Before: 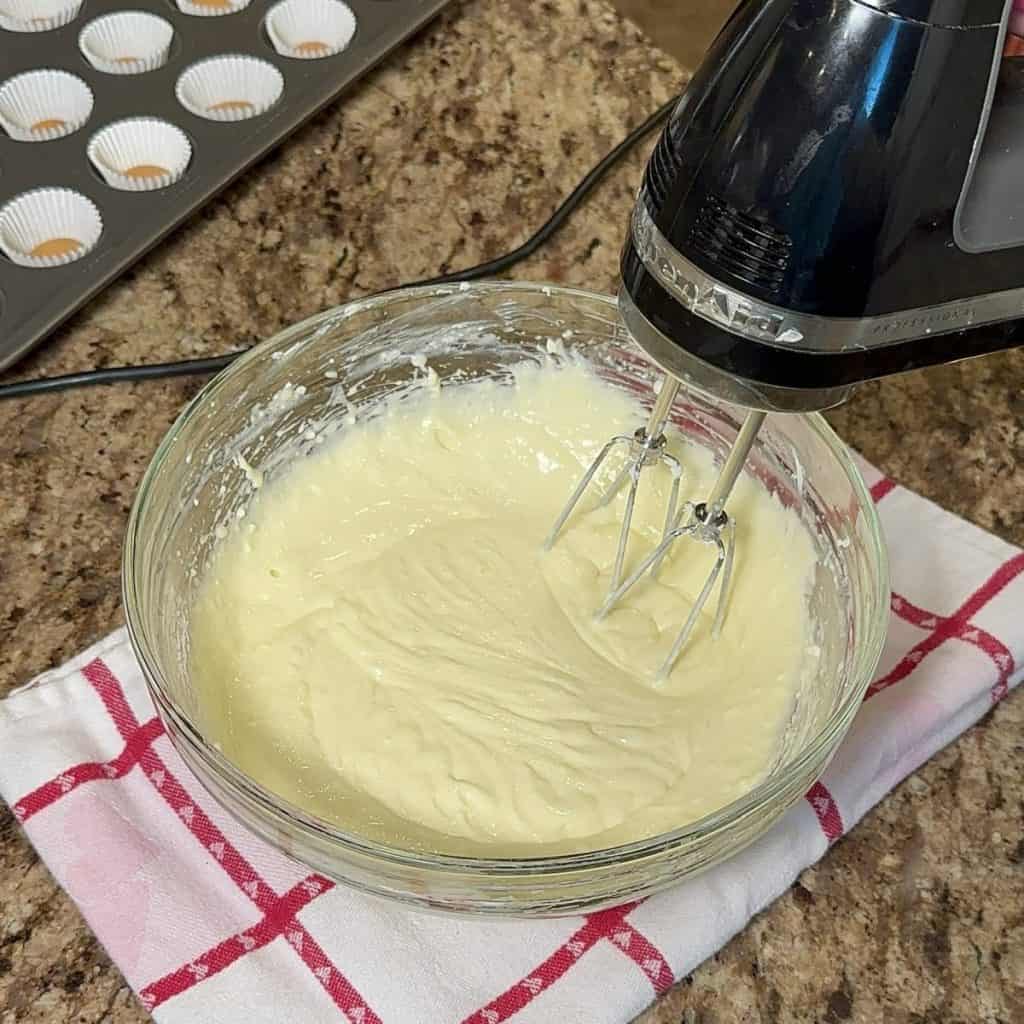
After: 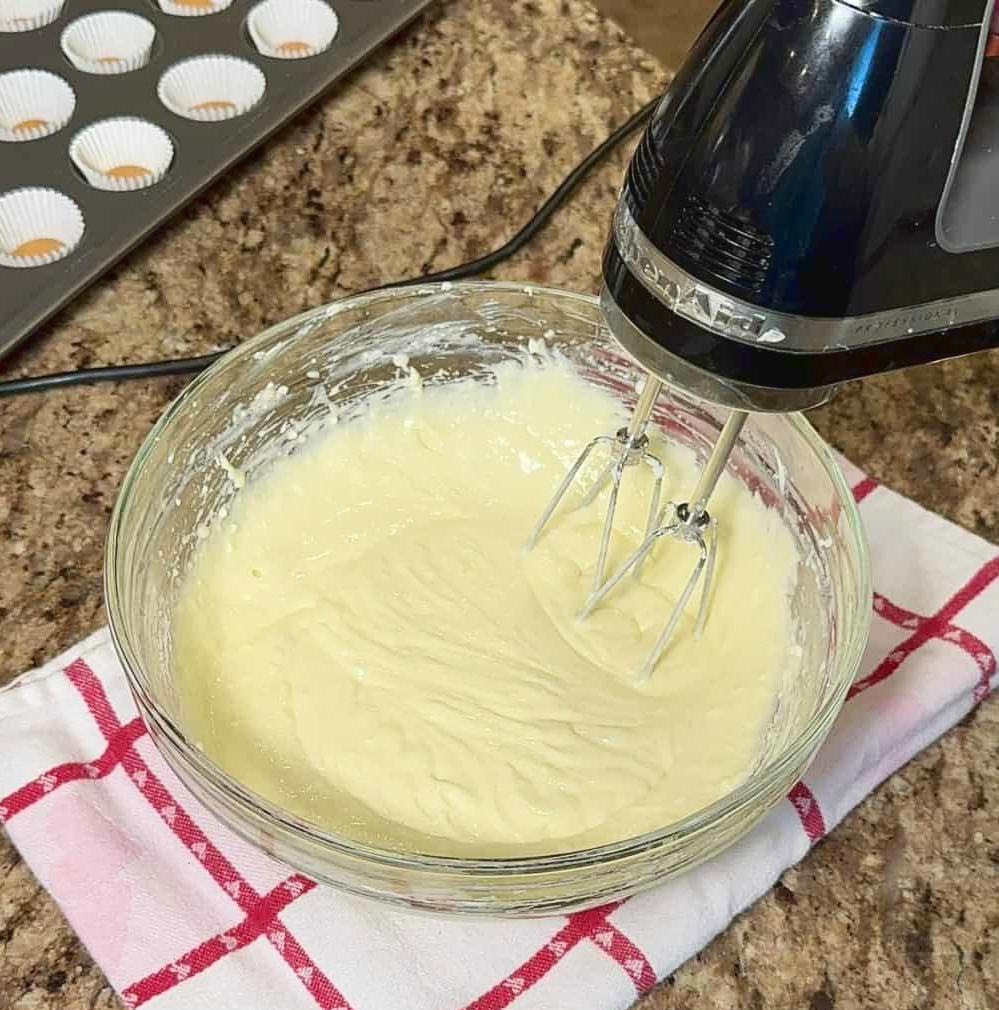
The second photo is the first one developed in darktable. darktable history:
crop and rotate: left 1.774%, right 0.633%, bottom 1.28%
tone curve: curves: ch0 [(0, 0.028) (0.138, 0.156) (0.468, 0.516) (0.754, 0.823) (1, 1)], color space Lab, linked channels, preserve colors none
